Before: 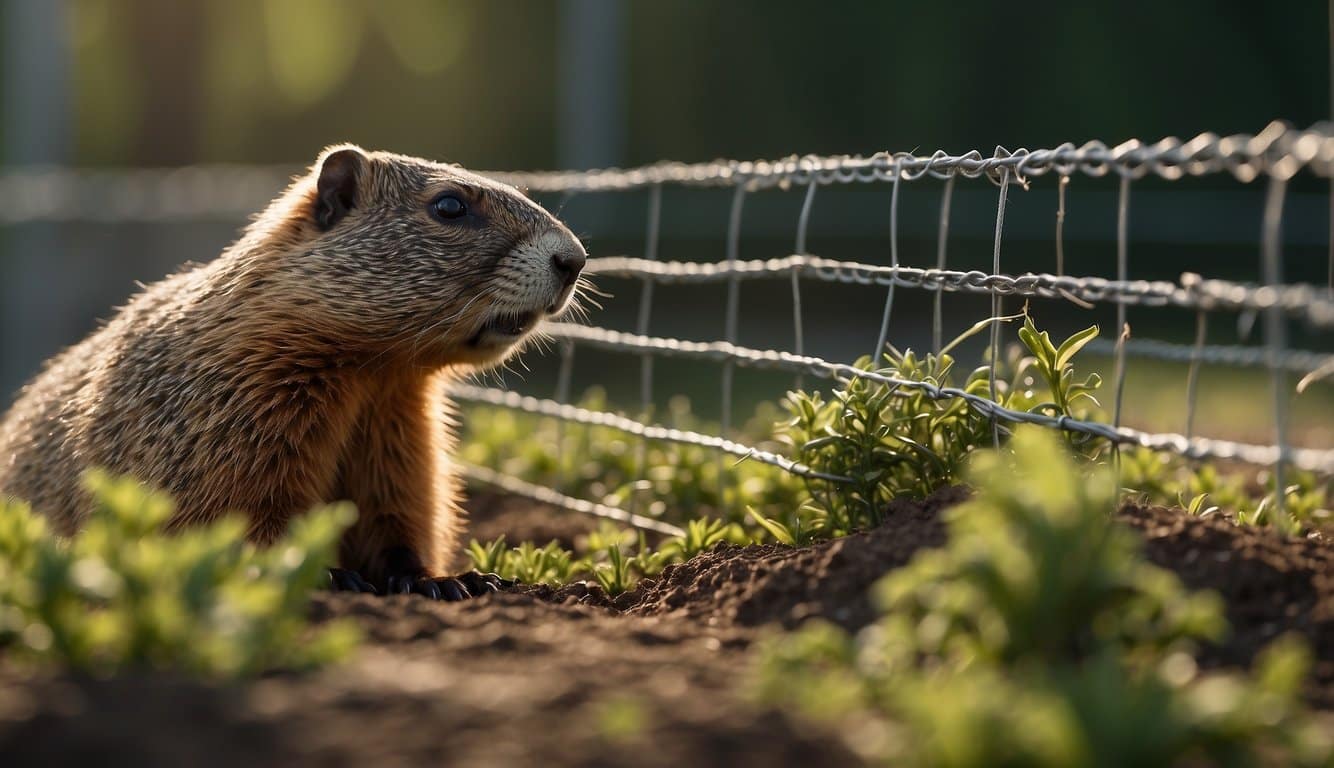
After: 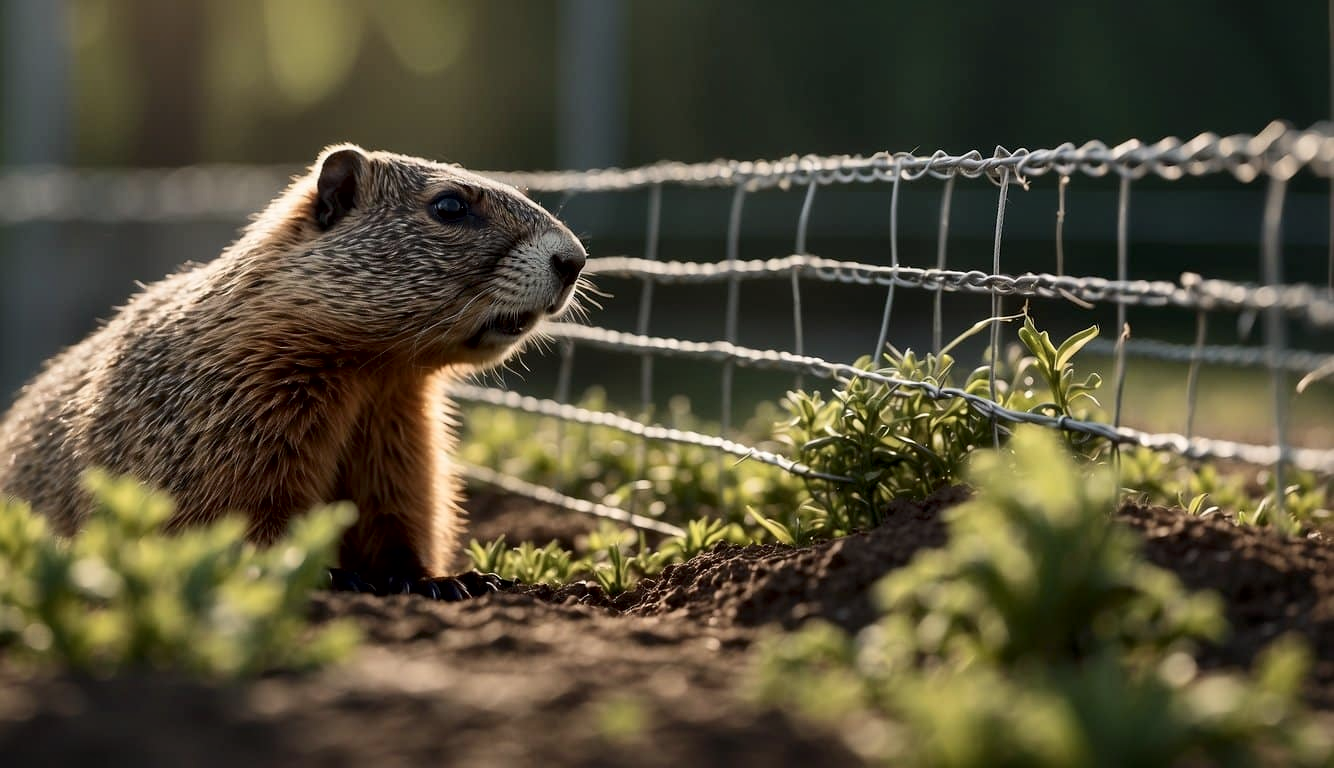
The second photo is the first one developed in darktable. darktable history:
local contrast: mode bilateral grid, contrast 100, coarseness 100, detail 165%, midtone range 0.2
contrast brightness saturation: contrast -0.08, brightness -0.04, saturation -0.11
